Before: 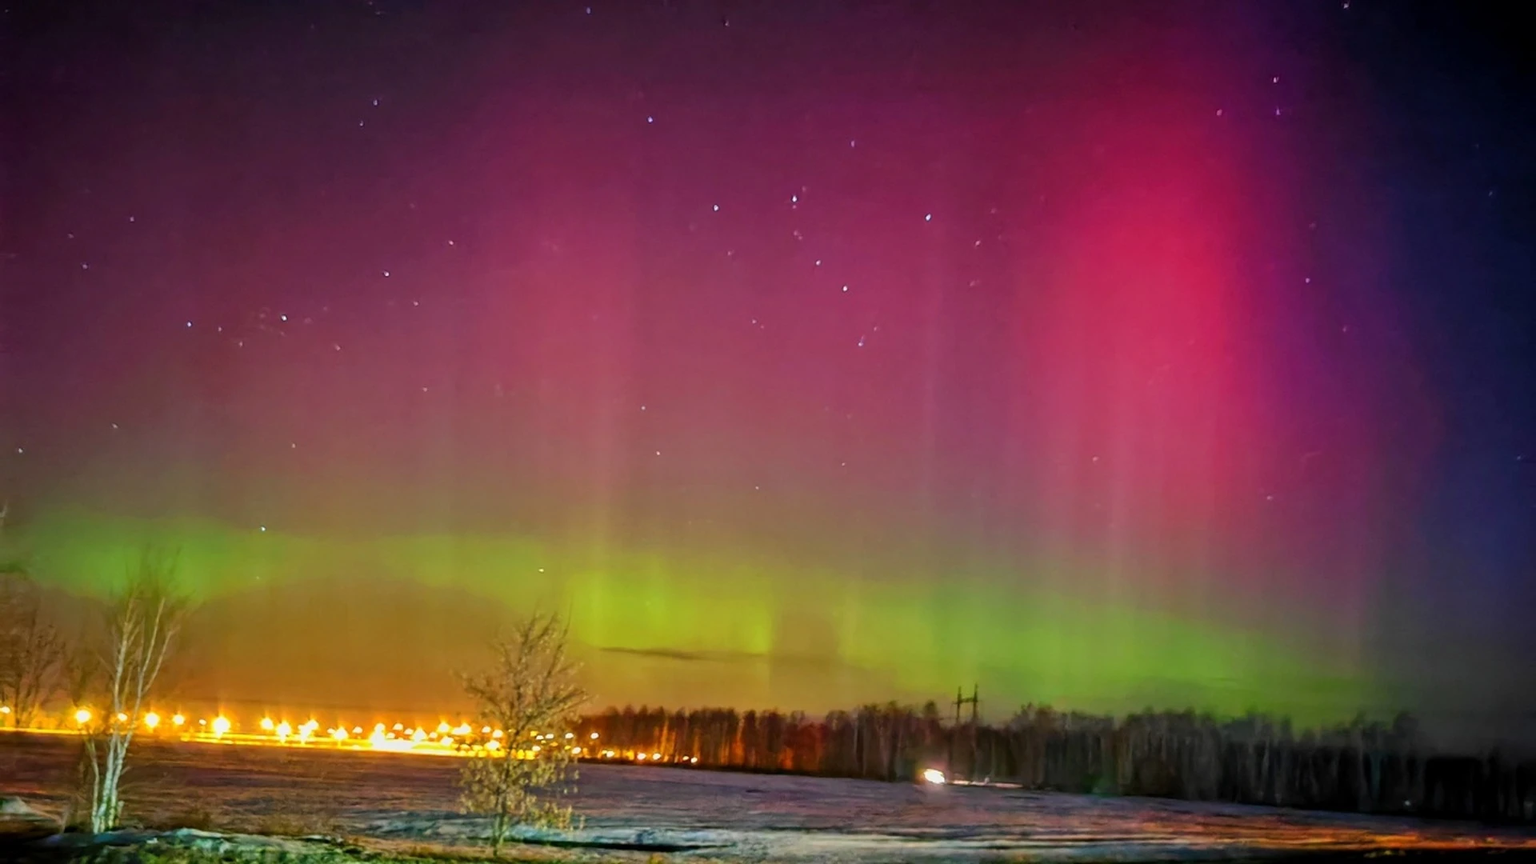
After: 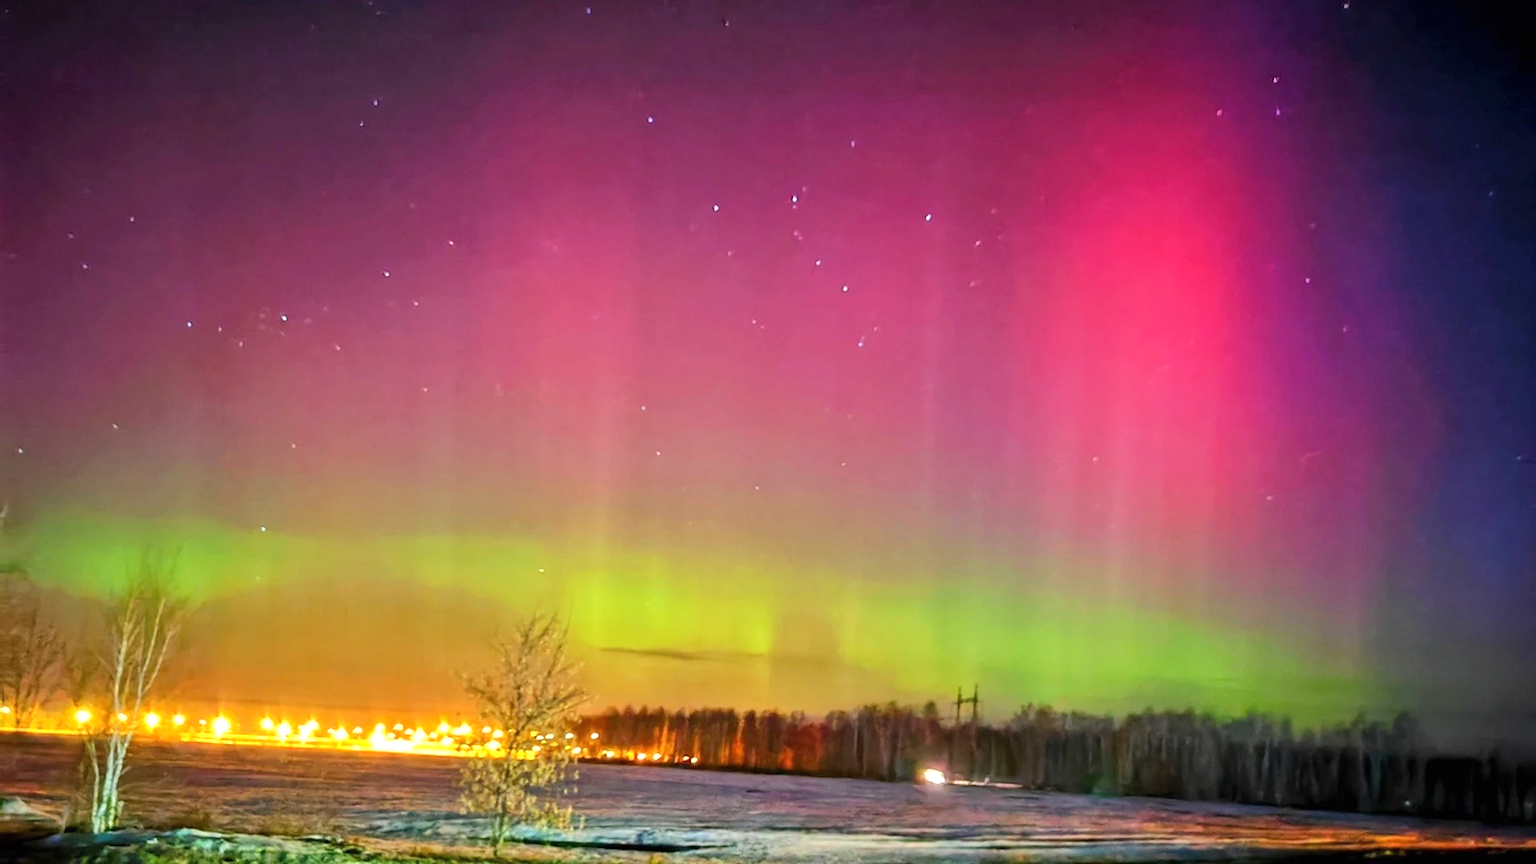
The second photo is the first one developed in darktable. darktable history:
tone equalizer: -8 EV -0.001 EV, -7 EV 0.003 EV, -6 EV -0.029 EV, -5 EV 0.011 EV, -4 EV -0.018 EV, -3 EV 0.012 EV, -2 EV -0.09 EV, -1 EV -0.277 EV, +0 EV -0.57 EV, edges refinement/feathering 500, mask exposure compensation -1.57 EV, preserve details no
exposure: black level correction 0, exposure 0.9 EV, compensate highlight preservation false
